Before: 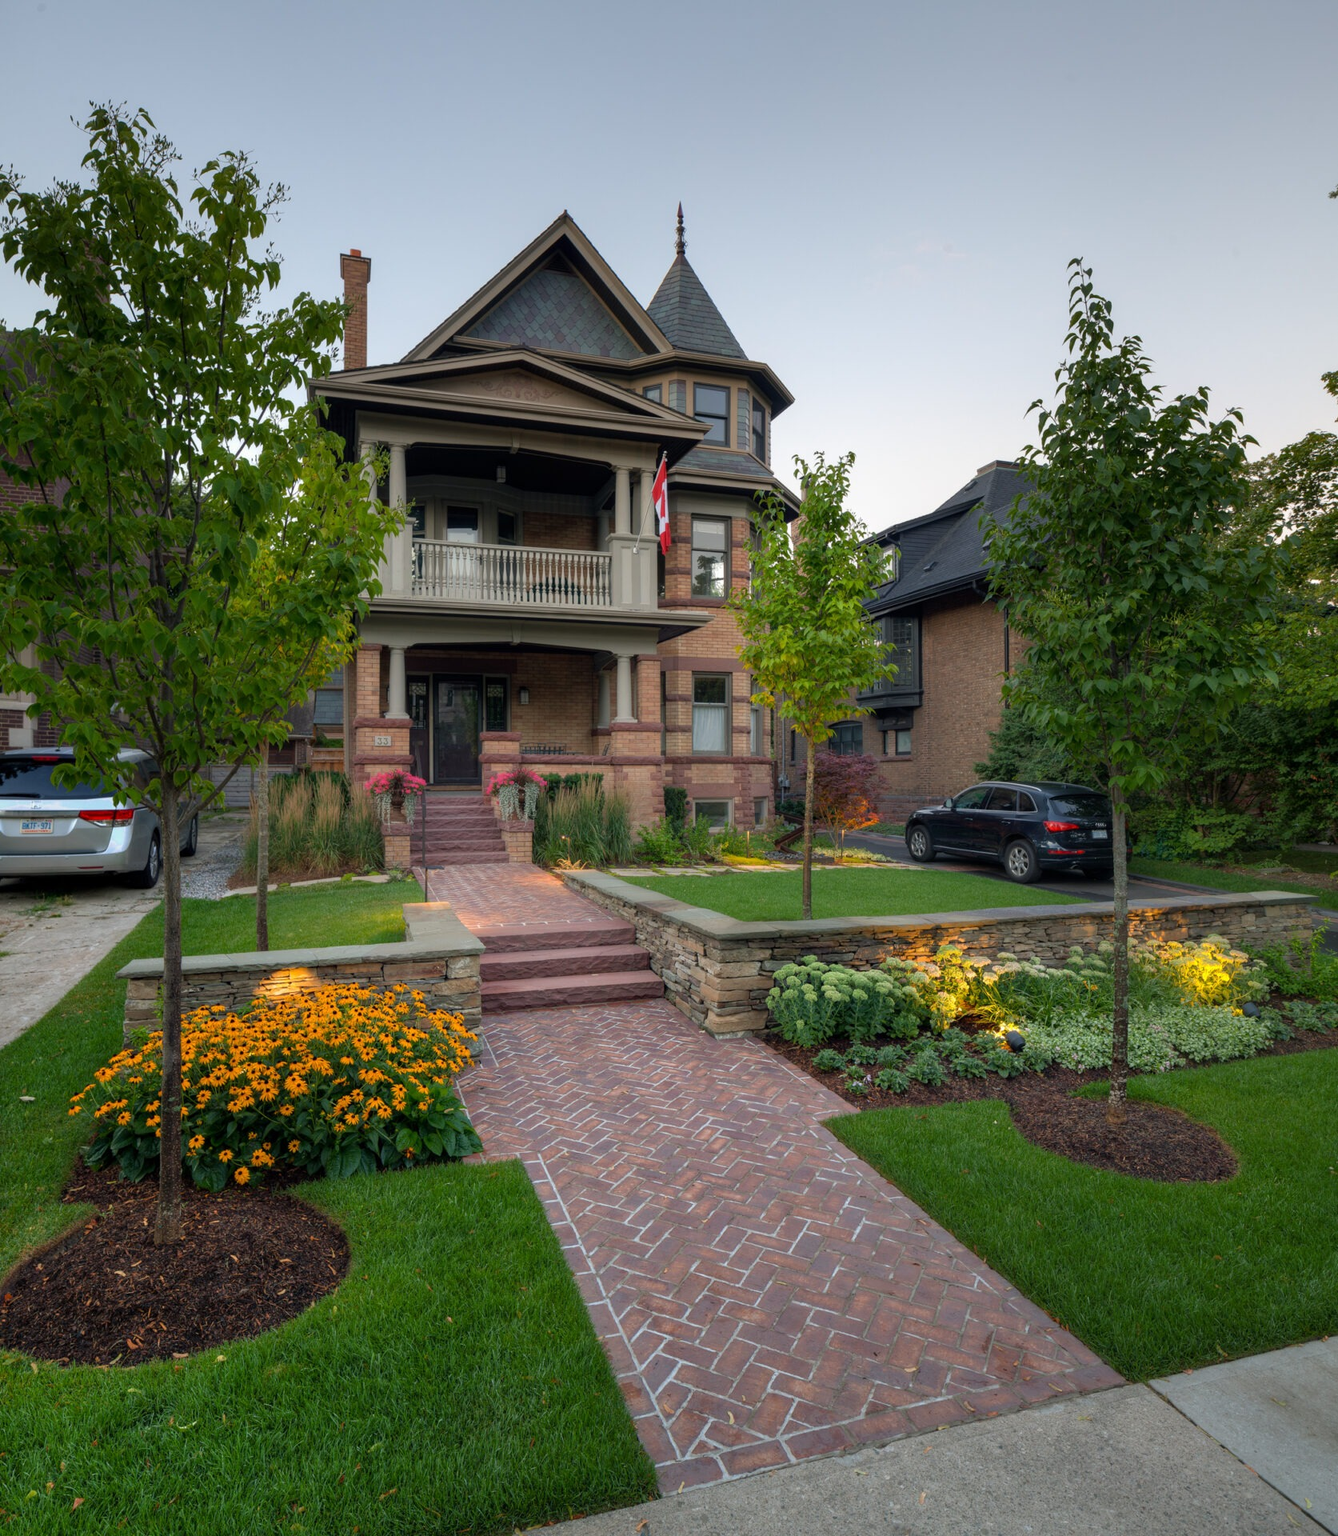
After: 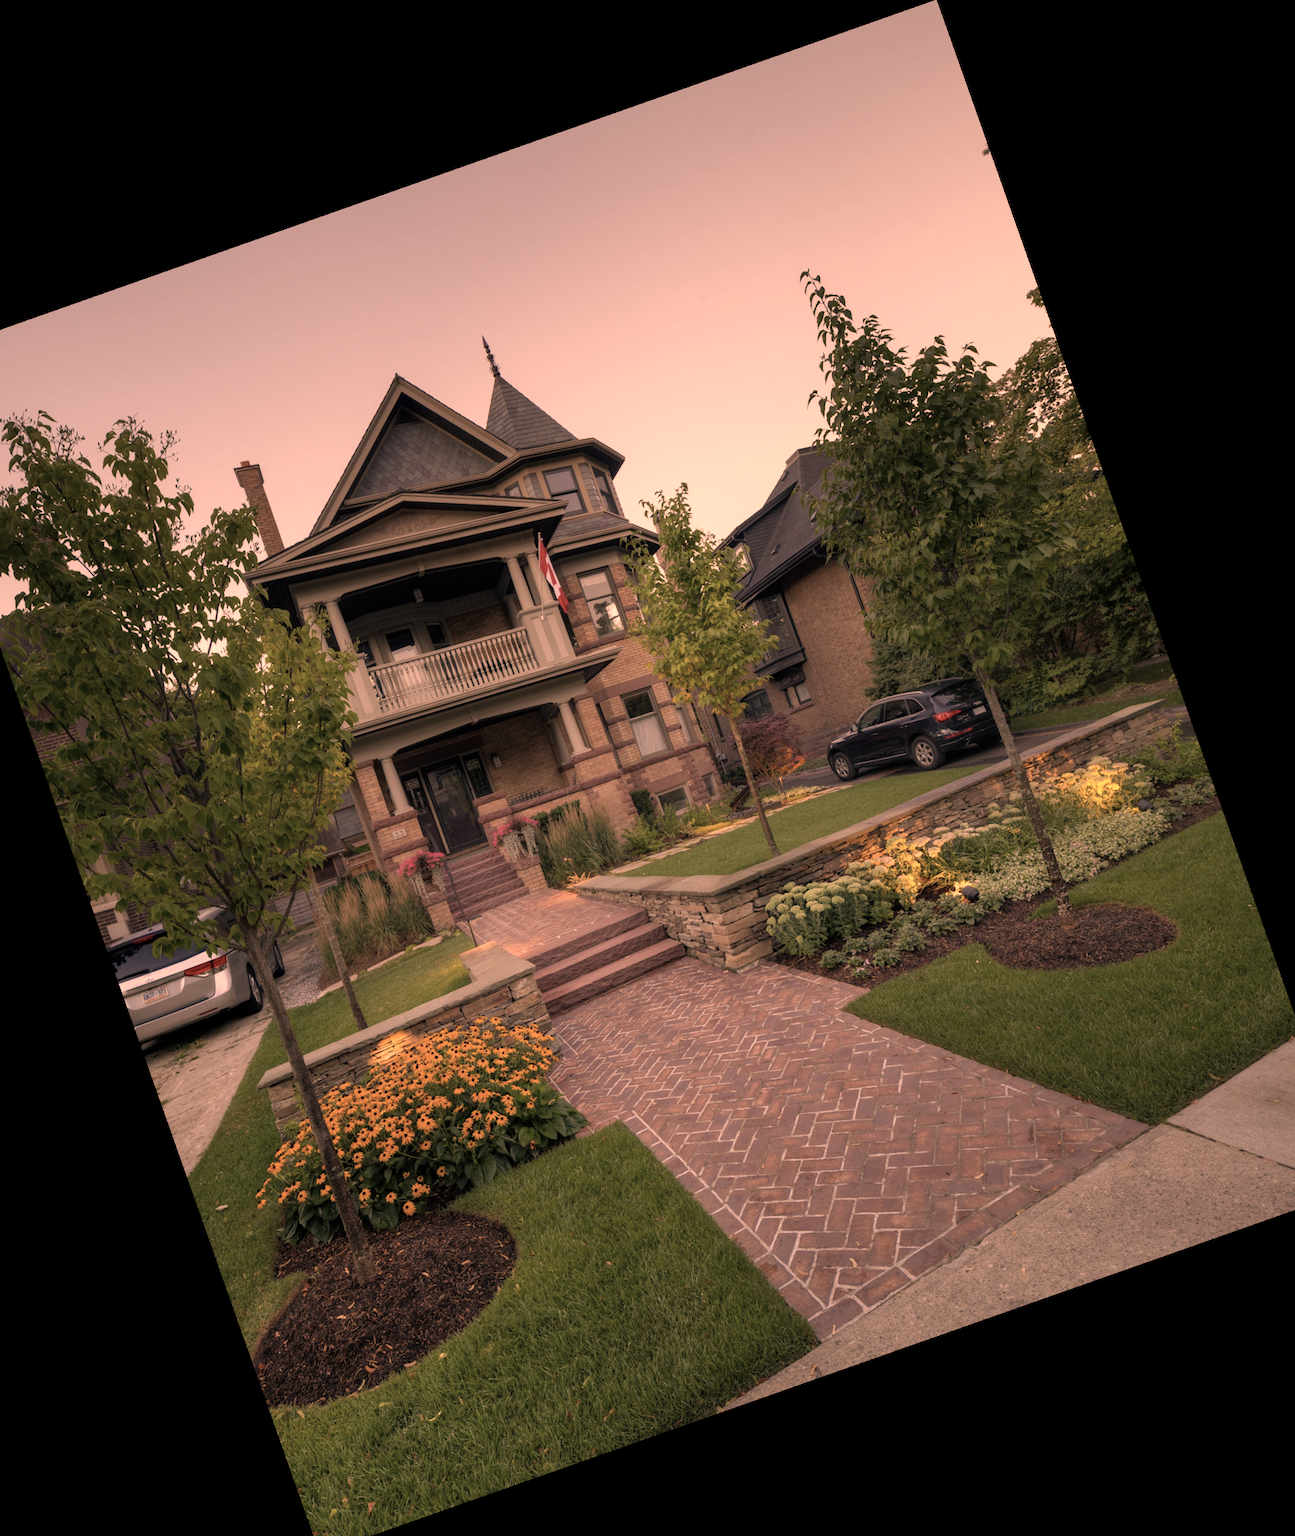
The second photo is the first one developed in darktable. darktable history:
color balance: input saturation 80.07%
crop and rotate: angle 19.43°, left 6.812%, right 4.125%, bottom 1.087%
color correction: highlights a* 40, highlights b* 40, saturation 0.69
